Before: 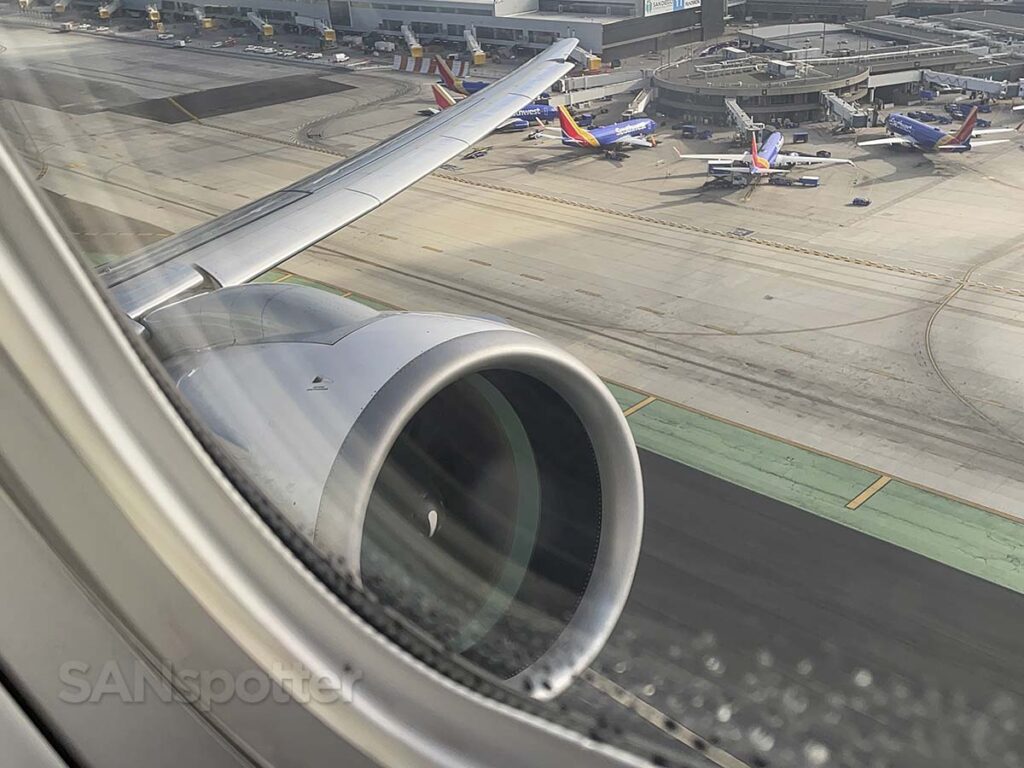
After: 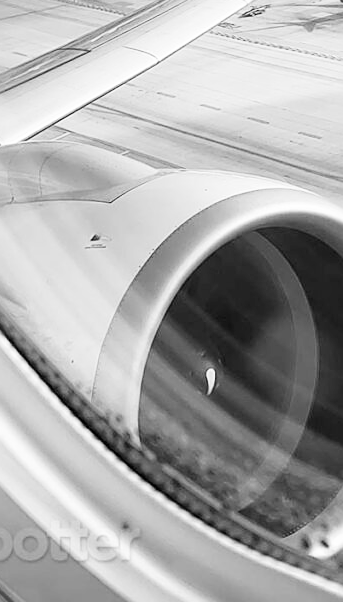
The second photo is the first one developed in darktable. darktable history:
contrast equalizer: octaves 7, y [[0.502, 0.505, 0.512, 0.529, 0.564, 0.588], [0.5 ×6], [0.502, 0.505, 0.512, 0.529, 0.564, 0.588], [0, 0.001, 0.001, 0.004, 0.008, 0.011], [0, 0.001, 0.001, 0.004, 0.008, 0.011]], mix -1
crop and rotate: left 21.77%, top 18.528%, right 44.676%, bottom 2.997%
base curve: curves: ch0 [(0, 0) (0.005, 0.002) (0.15, 0.3) (0.4, 0.7) (0.75, 0.95) (1, 1)], preserve colors none
monochrome: on, module defaults
sharpen: radius 1.967
